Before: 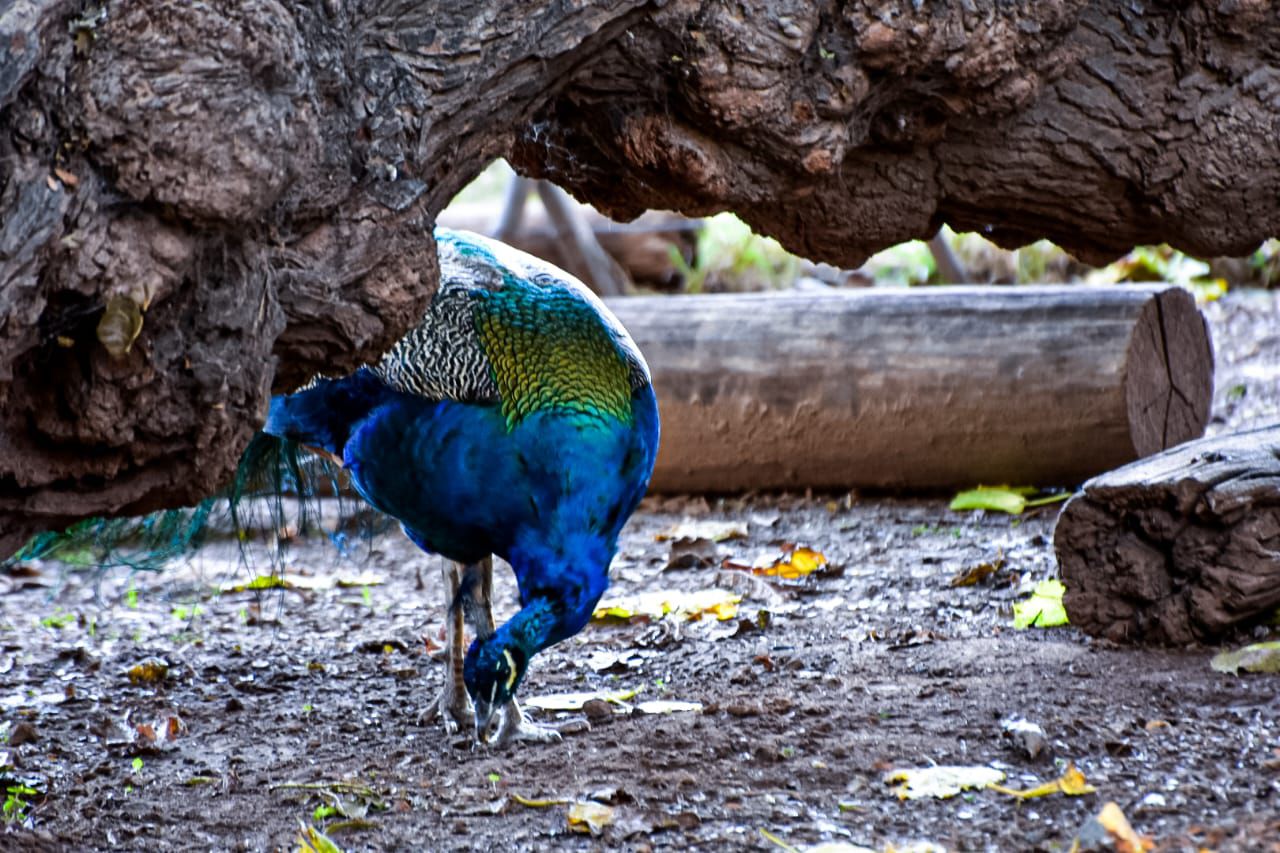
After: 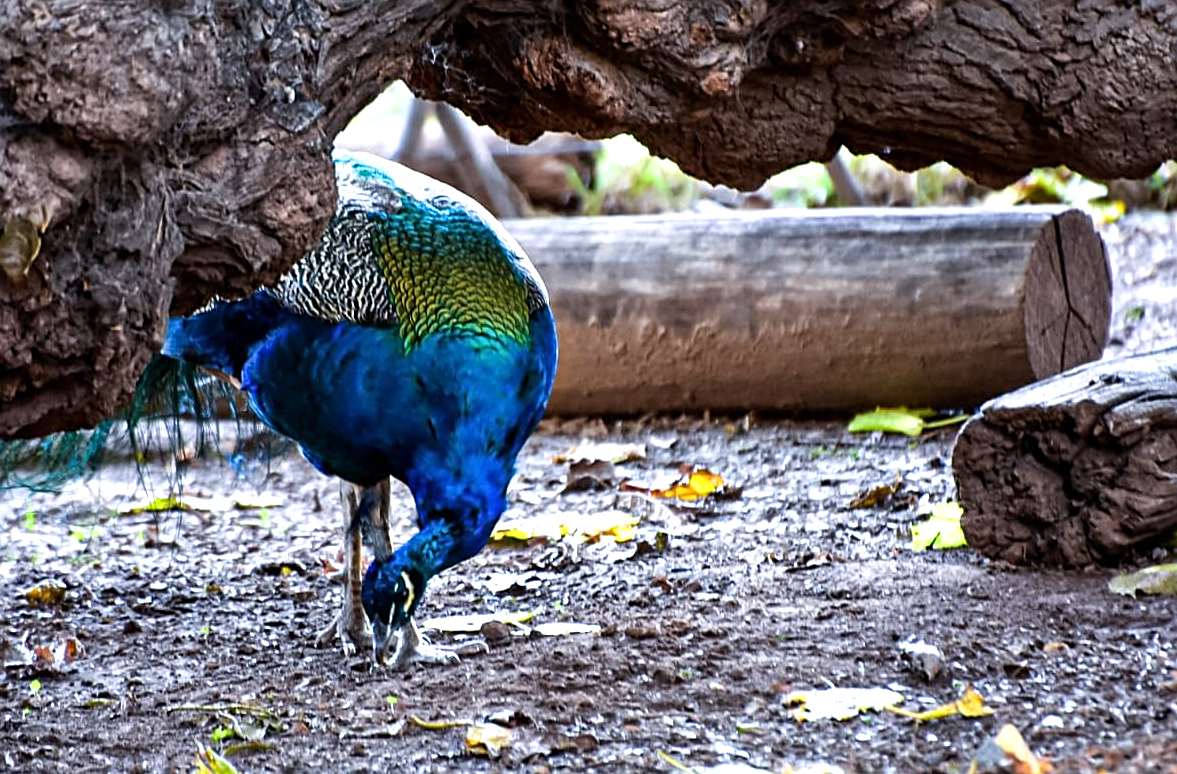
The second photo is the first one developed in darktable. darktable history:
sharpen: on, module defaults
tone equalizer: -8 EV -0.437 EV, -7 EV -0.411 EV, -6 EV -0.36 EV, -5 EV -0.221 EV, -3 EV 0.209 EV, -2 EV 0.344 EV, -1 EV 0.366 EV, +0 EV 0.415 EV, smoothing diameter 24.85%, edges refinement/feathering 11.51, preserve details guided filter
crop and rotate: left 7.988%, top 9.191%
